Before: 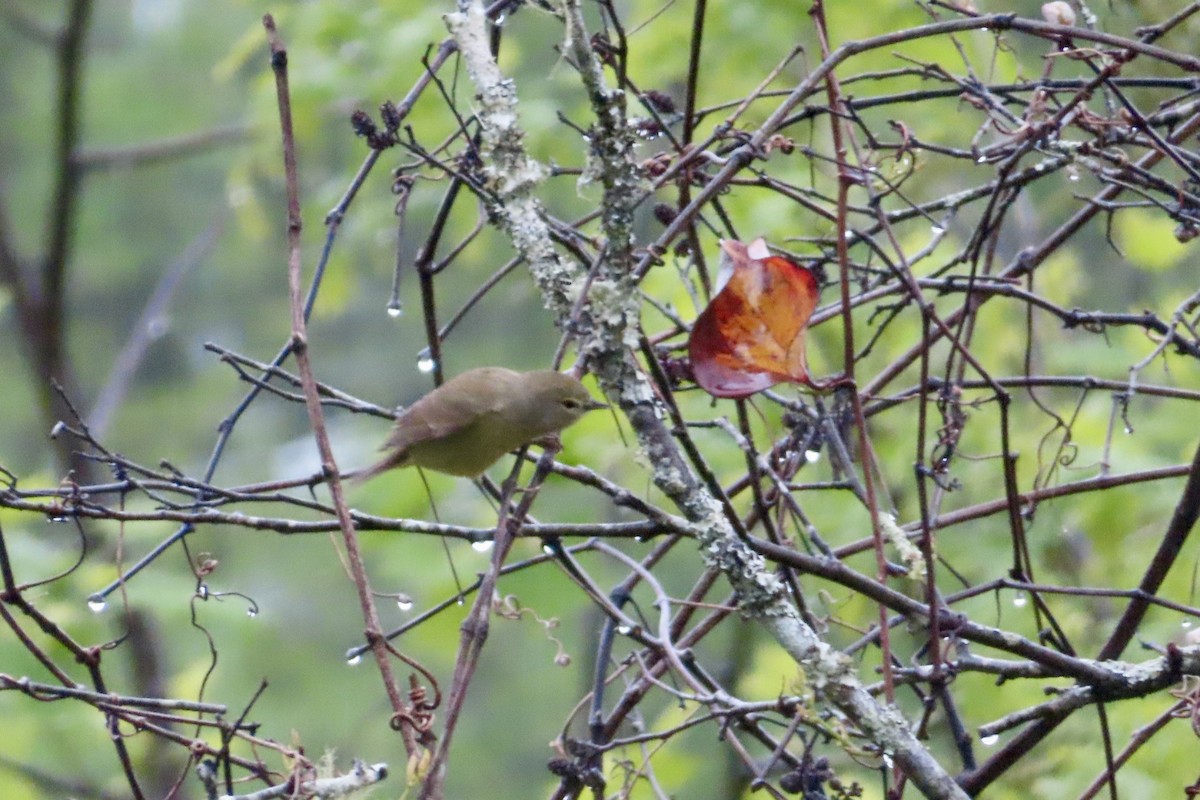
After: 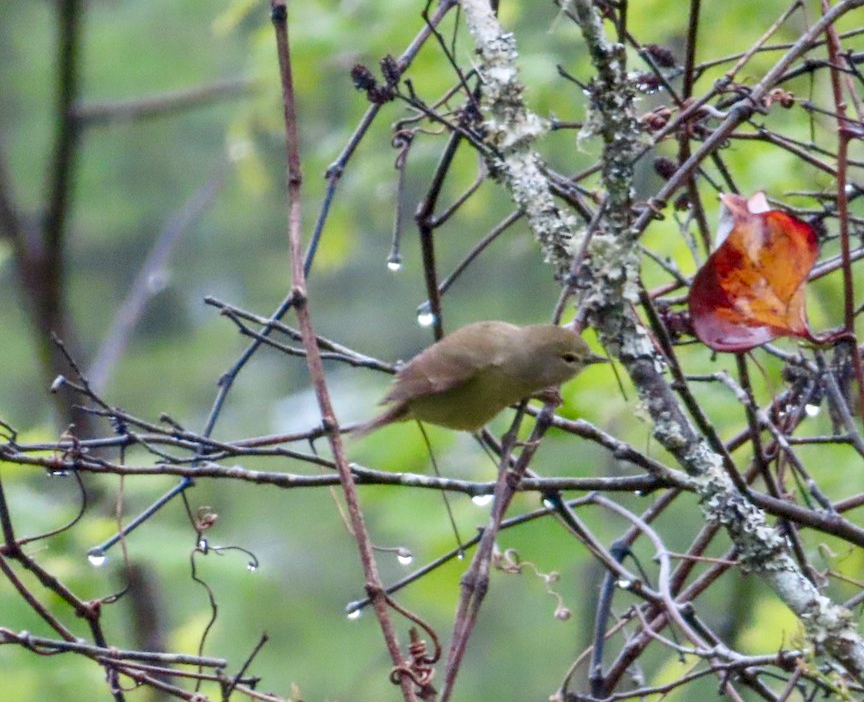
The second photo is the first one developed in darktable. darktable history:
crop: top 5.803%, right 27.864%, bottom 5.804%
local contrast: on, module defaults
